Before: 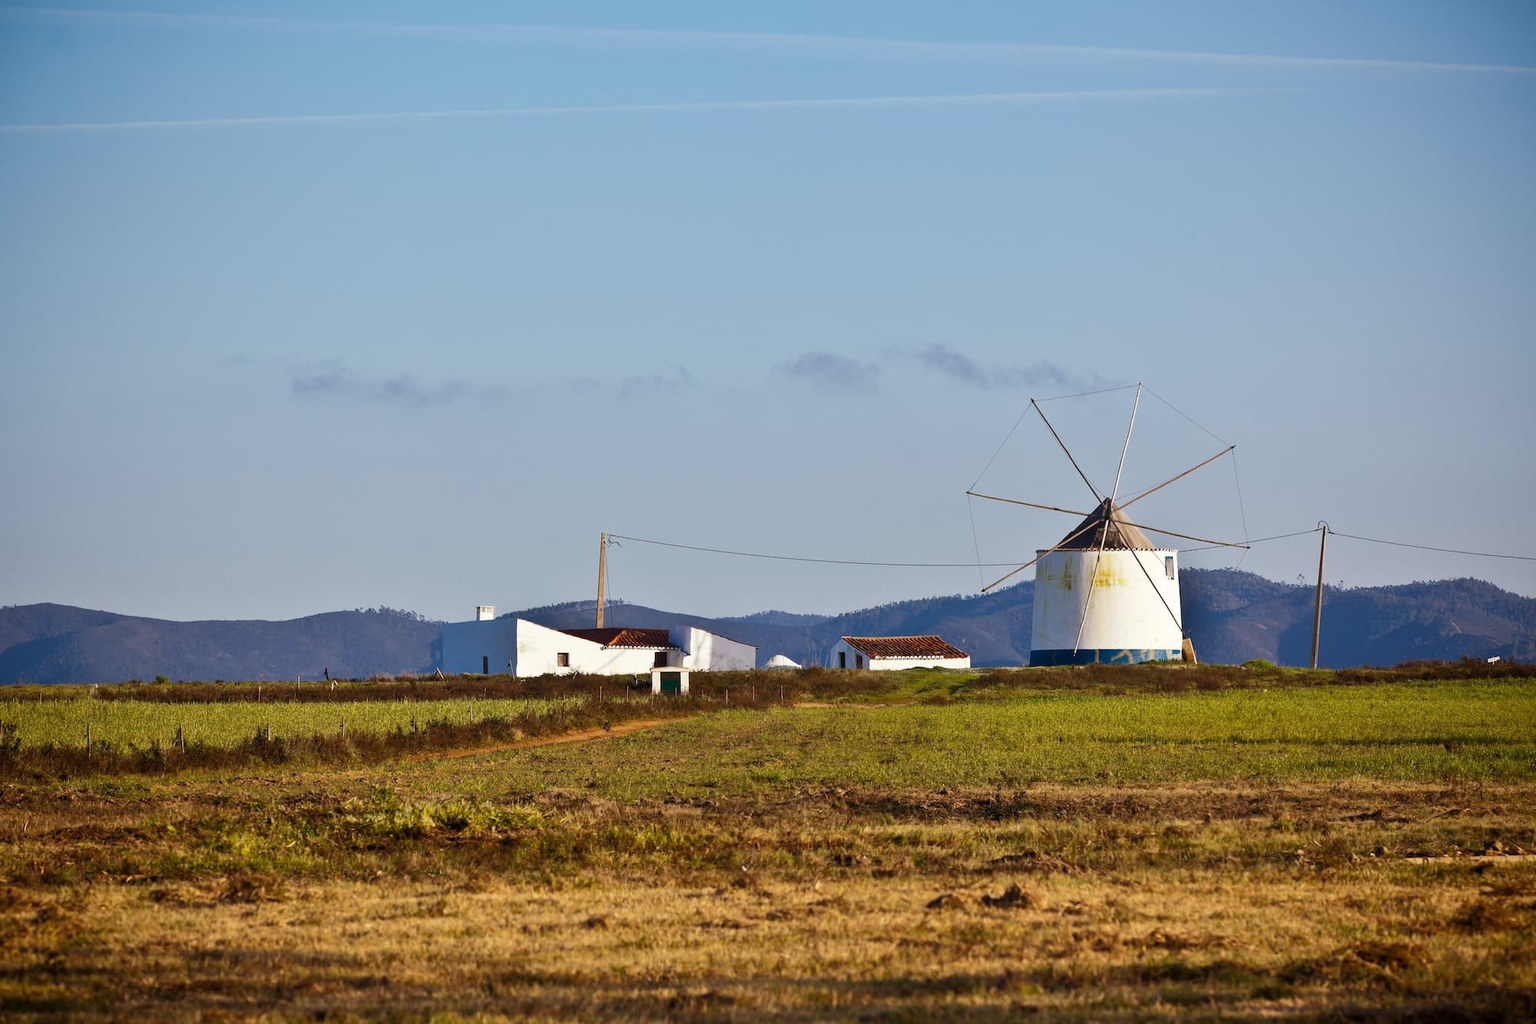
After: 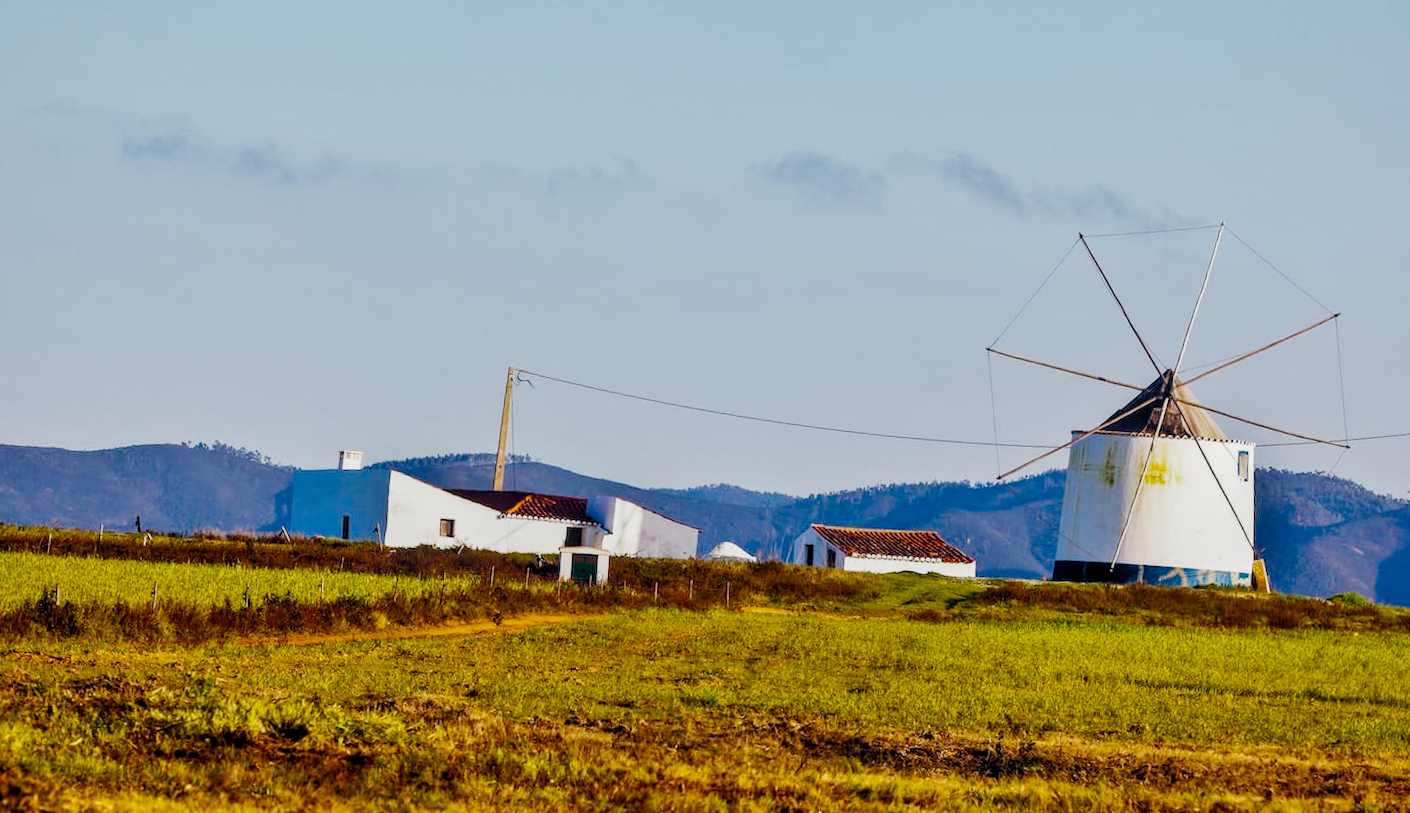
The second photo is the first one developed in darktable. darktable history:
crop and rotate: angle -4.16°, left 9.841%, top 20.561%, right 12.165%, bottom 11.943%
color balance rgb: global offset › chroma 0.096%, global offset › hue 249.37°, linear chroma grading › global chroma 15.216%, perceptual saturation grading › global saturation 30.876%, perceptual brilliance grading › global brilliance 17.691%
filmic rgb: black relative exposure -7.4 EV, white relative exposure 5.05 EV, threshold 5.98 EV, hardness 3.19, preserve chrominance no, color science v5 (2021), enable highlight reconstruction true
local contrast: detail 130%
